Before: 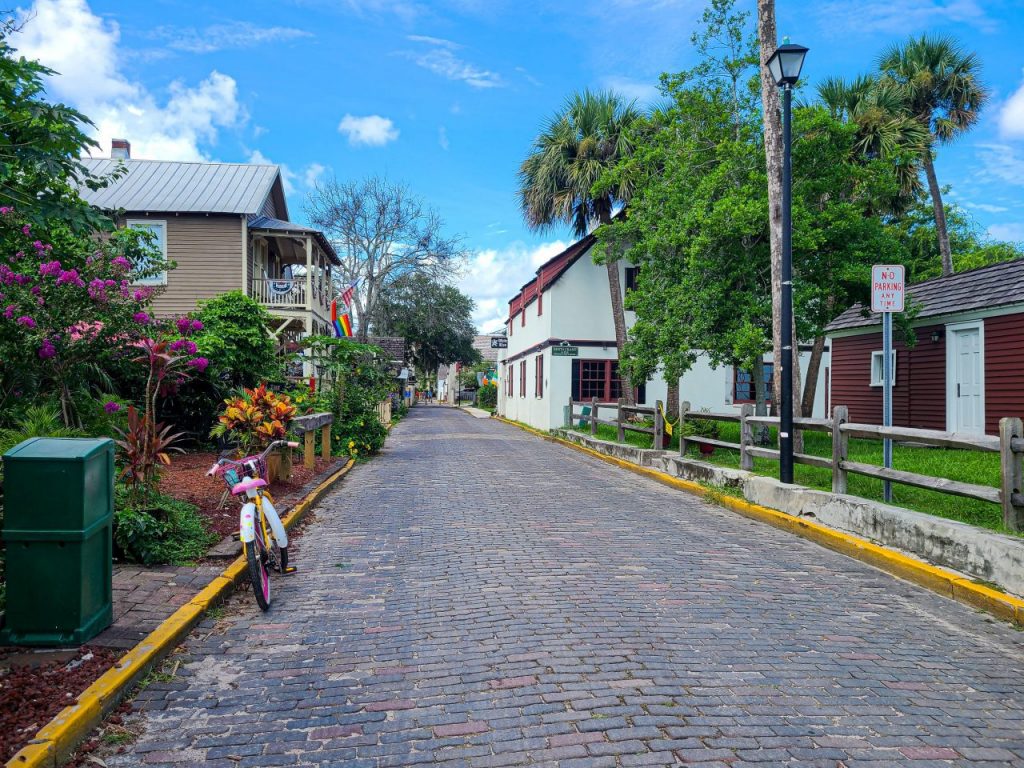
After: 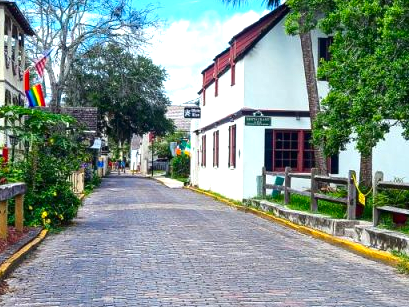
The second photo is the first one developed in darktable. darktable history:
crop: left 30%, top 30%, right 30%, bottom 30%
exposure: black level correction 0, exposure 0.7 EV, compensate exposure bias true, compensate highlight preservation false
contrast brightness saturation: contrast 0.07, brightness -0.14, saturation 0.11
